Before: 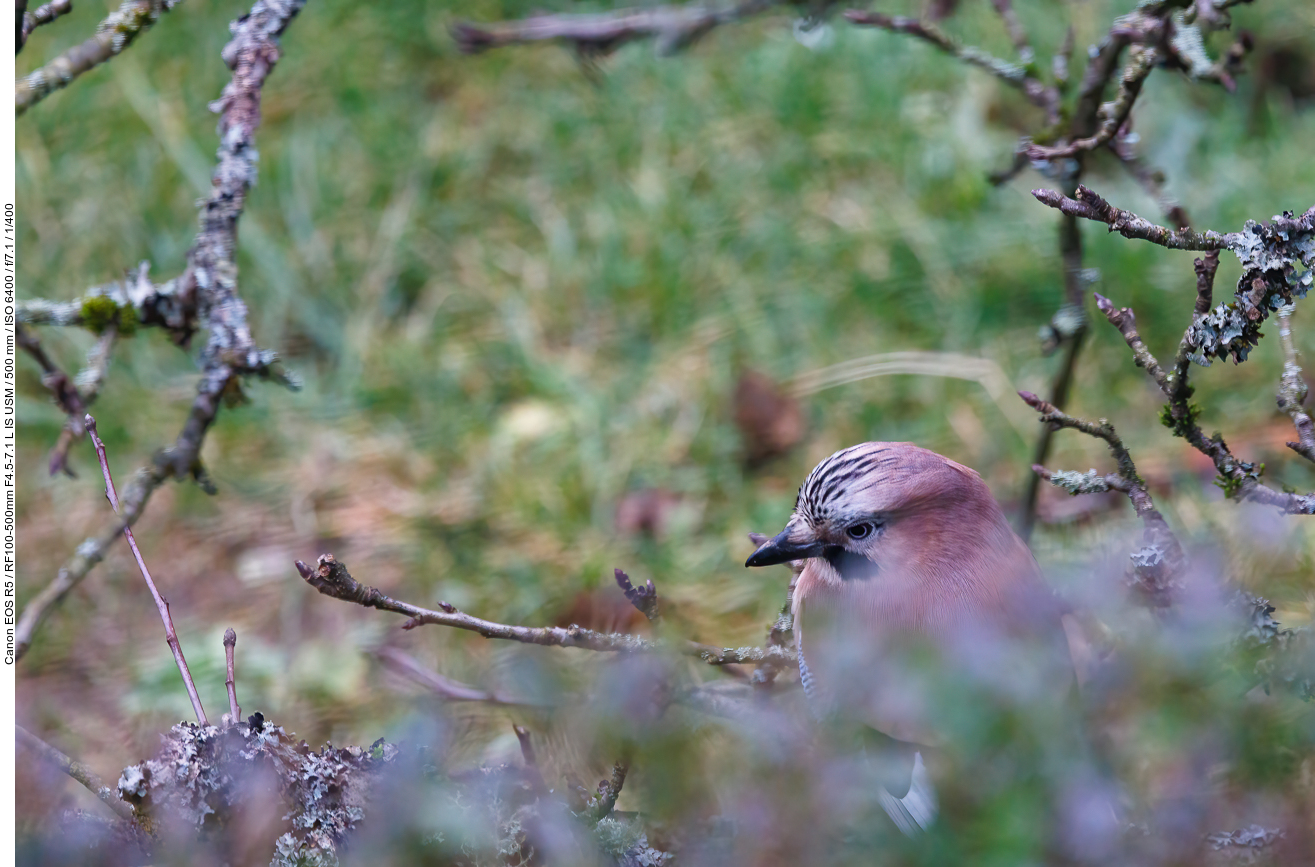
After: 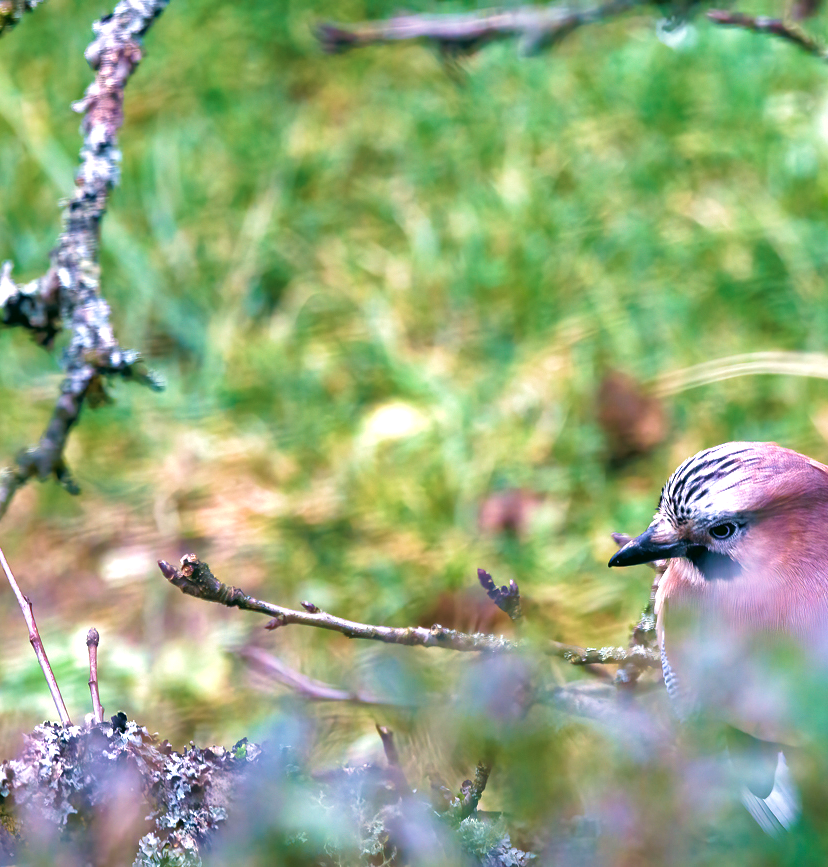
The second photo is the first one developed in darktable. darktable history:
velvia: strength 44.38%
crop: left 10.434%, right 26.563%
tone equalizer: -8 EV -1.07 EV, -7 EV -0.992 EV, -6 EV -0.855 EV, -5 EV -0.593 EV, -3 EV 0.605 EV, -2 EV 0.888 EV, -1 EV 0.985 EV, +0 EV 1.08 EV
color correction: highlights a* -0.371, highlights b* 9.1, shadows a* -9.29, shadows b* 0.827
tone curve: curves: ch0 [(0, 0) (0.915, 0.89) (1, 1)], color space Lab, independent channels, preserve colors none
local contrast: mode bilateral grid, contrast 20, coarseness 49, detail 119%, midtone range 0.2
